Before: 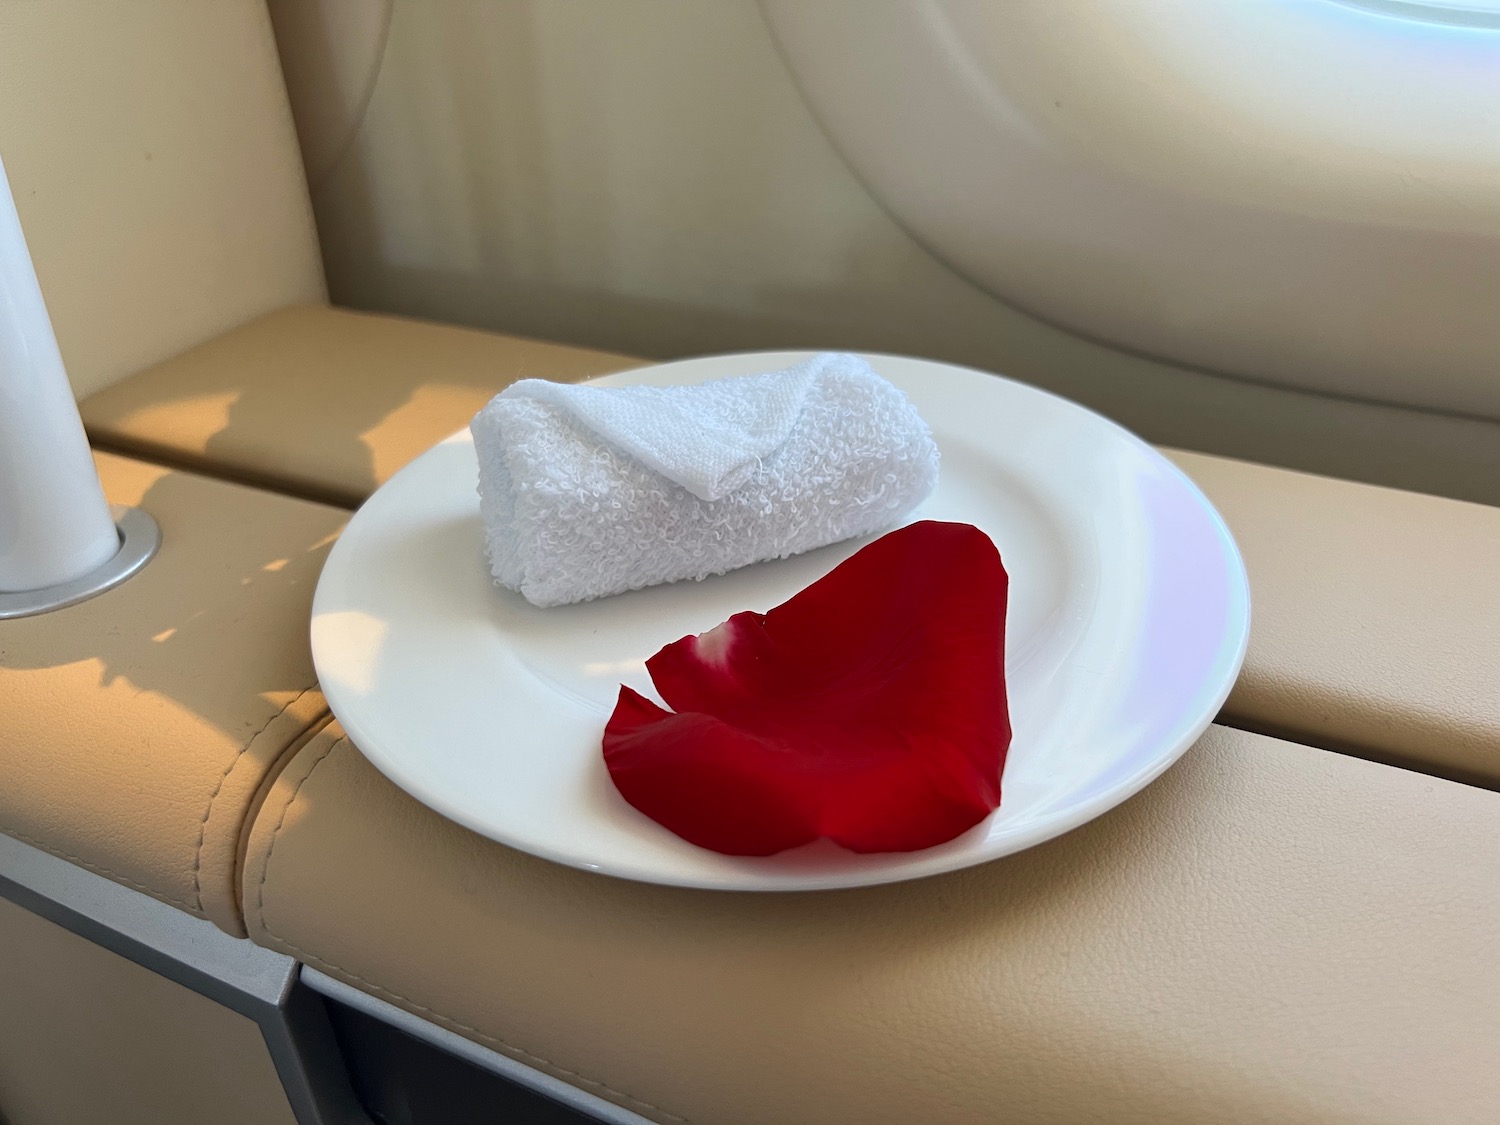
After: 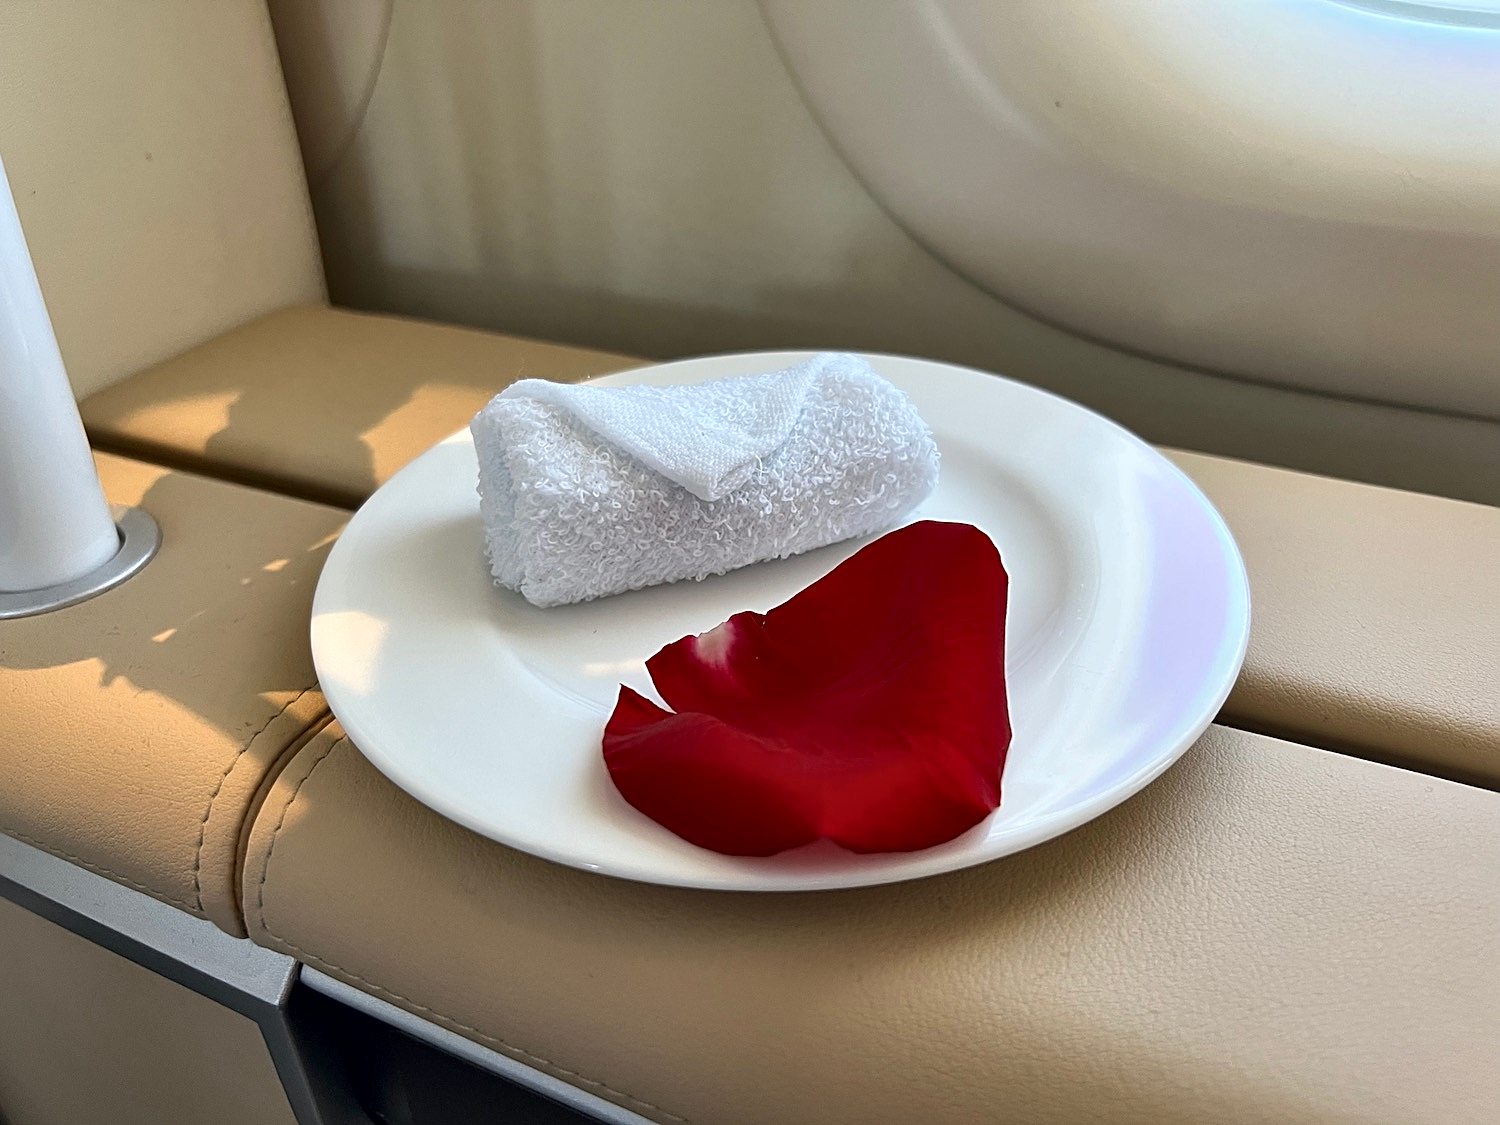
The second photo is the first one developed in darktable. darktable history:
sharpen: on, module defaults
local contrast: mode bilateral grid, contrast 25, coarseness 59, detail 151%, midtone range 0.2
